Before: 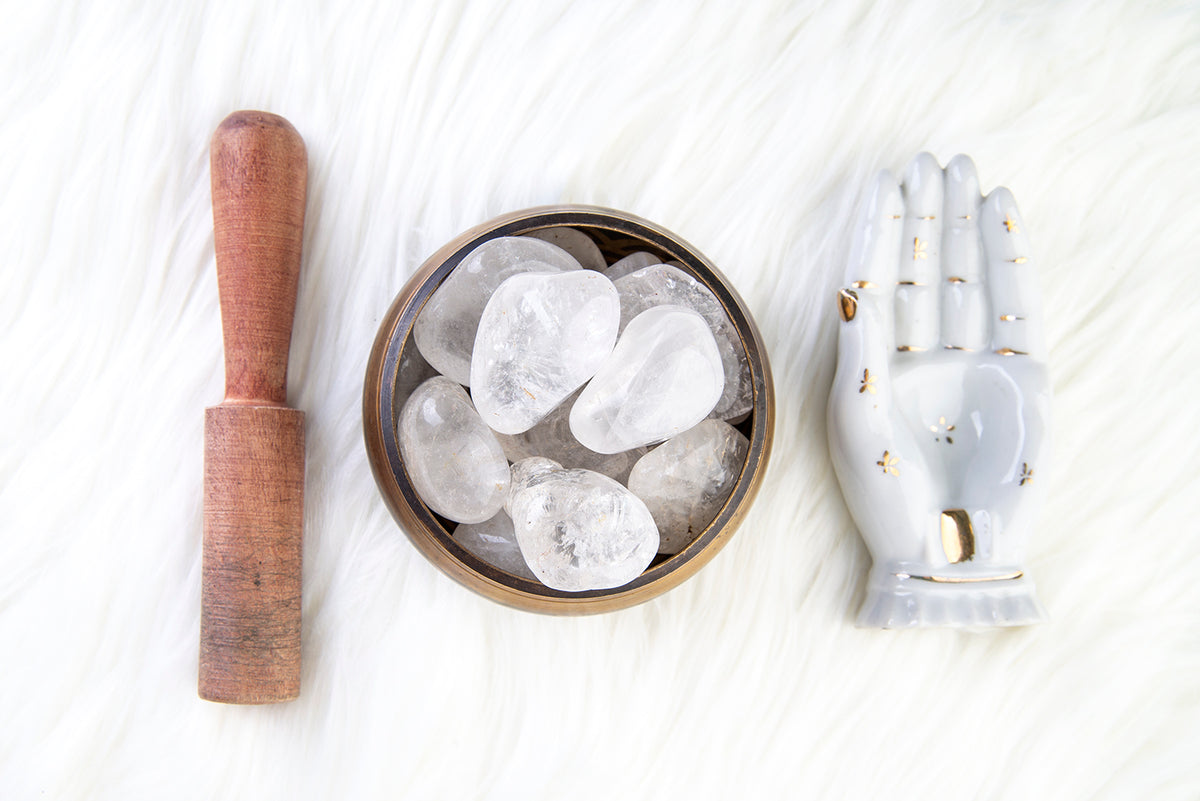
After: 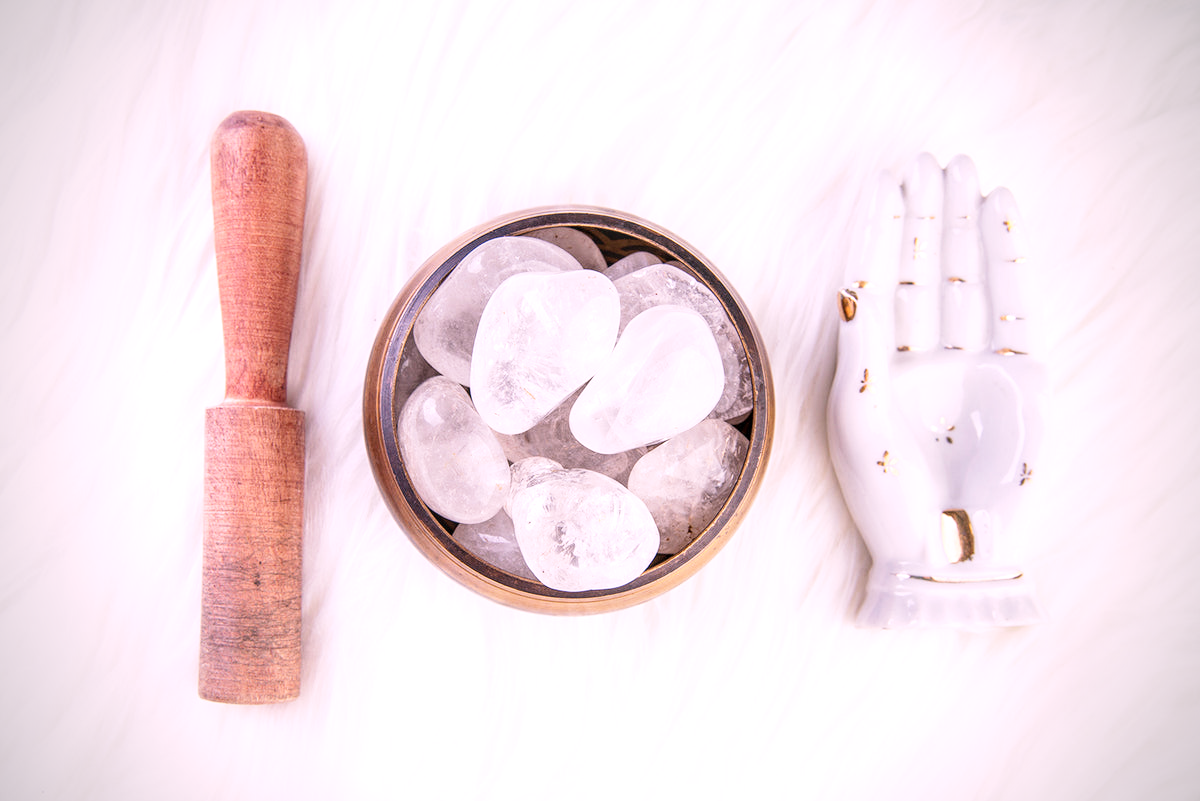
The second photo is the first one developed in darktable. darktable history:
base curve: curves: ch0 [(0, 0) (0.204, 0.334) (0.55, 0.733) (1, 1)], preserve colors none
white balance: red 1.188, blue 1.11
local contrast: on, module defaults
vignetting: fall-off start 74.49%, fall-off radius 65.9%, brightness -0.628, saturation -0.68
